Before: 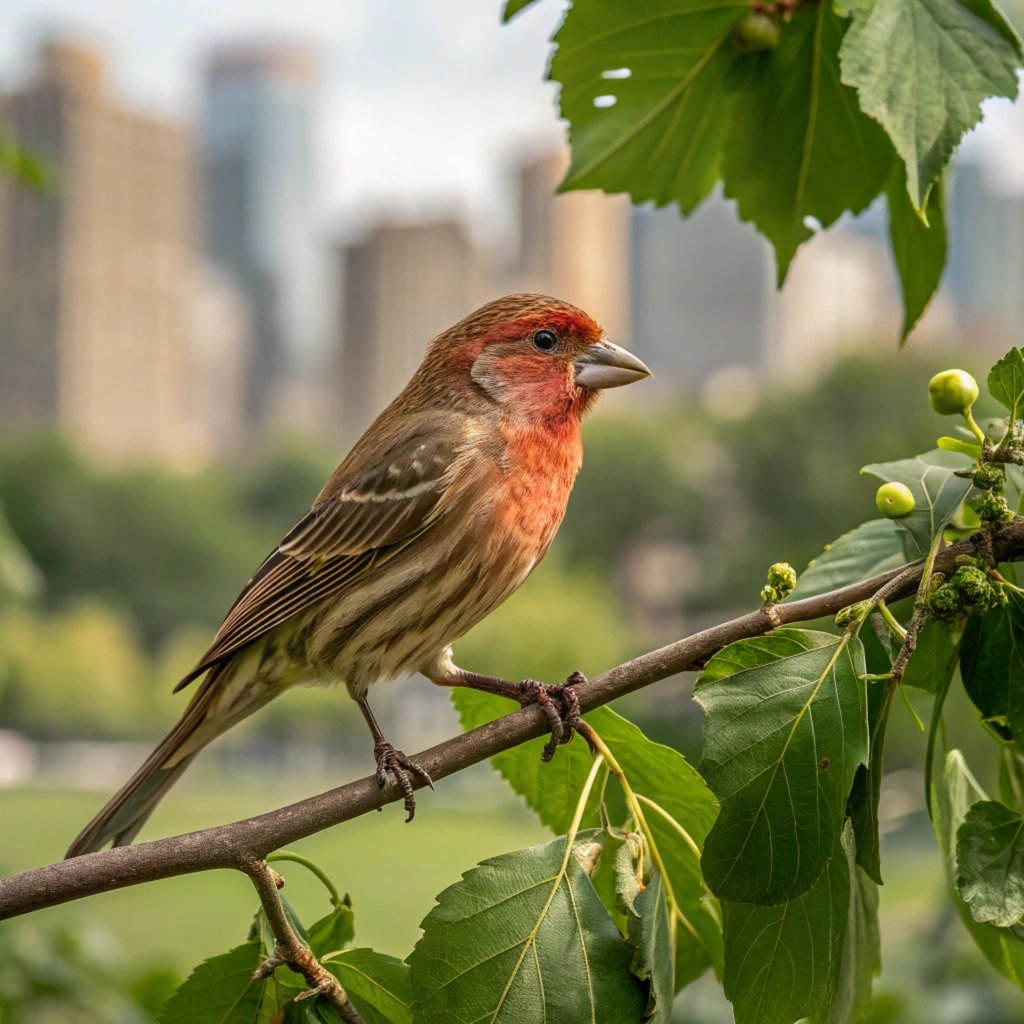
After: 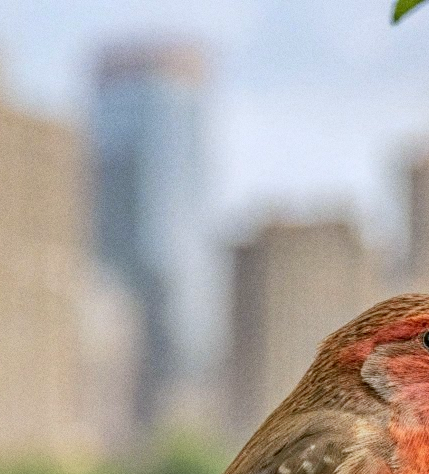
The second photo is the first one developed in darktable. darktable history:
tone curve: curves: ch0 [(0, 0.01) (0.052, 0.045) (0.136, 0.133) (0.29, 0.332) (0.453, 0.531) (0.676, 0.751) (0.89, 0.919) (1, 1)]; ch1 [(0, 0) (0.094, 0.081) (0.285, 0.299) (0.385, 0.403) (0.446, 0.443) (0.495, 0.496) (0.544, 0.552) (0.589, 0.612) (0.722, 0.728) (1, 1)]; ch2 [(0, 0) (0.257, 0.217) (0.43, 0.421) (0.498, 0.507) (0.531, 0.544) (0.56, 0.579) (0.625, 0.642) (1, 1)], color space Lab, independent channels, preserve colors none
white balance: red 0.954, blue 1.079
rotate and perspective: crop left 0, crop top 0
tone equalizer: -8 EV 0.25 EV, -7 EV 0.417 EV, -6 EV 0.417 EV, -5 EV 0.25 EV, -3 EV -0.25 EV, -2 EV -0.417 EV, -1 EV -0.417 EV, +0 EV -0.25 EV, edges refinement/feathering 500, mask exposure compensation -1.57 EV, preserve details guided filter
crop and rotate: left 10.817%, top 0.062%, right 47.194%, bottom 53.626%
local contrast: highlights 100%, shadows 100%, detail 120%, midtone range 0.2
grain: coarseness 0.47 ISO
